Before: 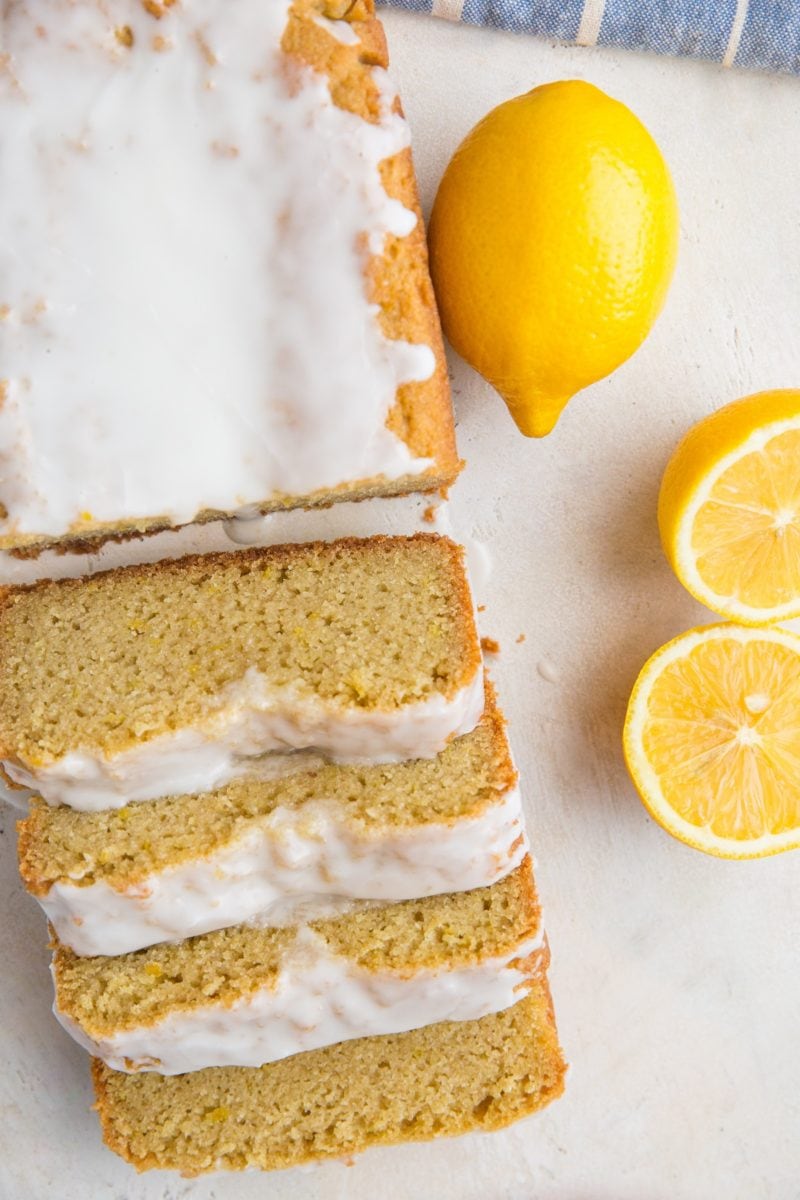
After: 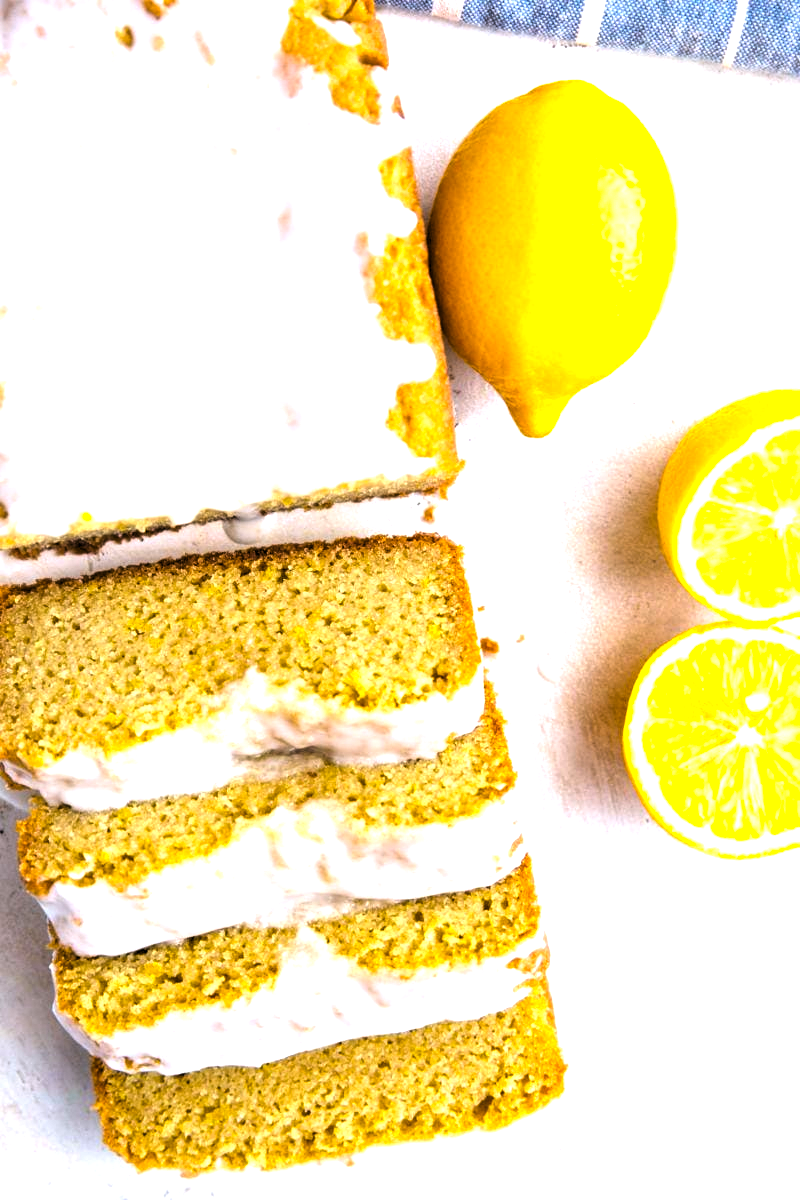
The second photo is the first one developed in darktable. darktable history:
levels: levels [0.182, 0.542, 0.902]
color calibration: illuminant as shot in camera, x 0.358, y 0.373, temperature 4628.91 K
color balance rgb: linear chroma grading › global chroma 19.479%, perceptual saturation grading › global saturation 16.211%, perceptual brilliance grading › global brilliance -4.787%, perceptual brilliance grading › highlights 24.786%, perceptual brilliance grading › mid-tones 6.842%, perceptual brilliance grading › shadows -4.799%
